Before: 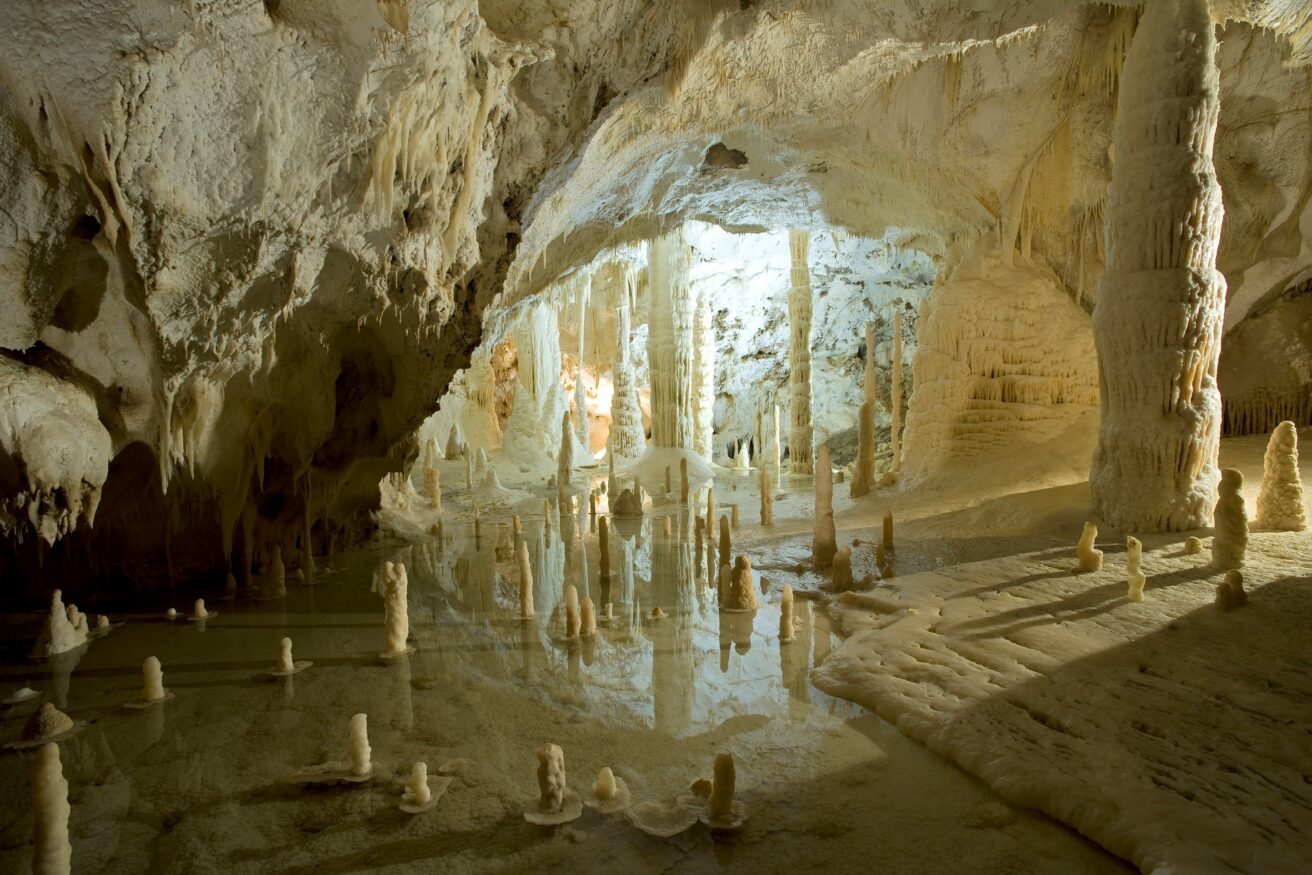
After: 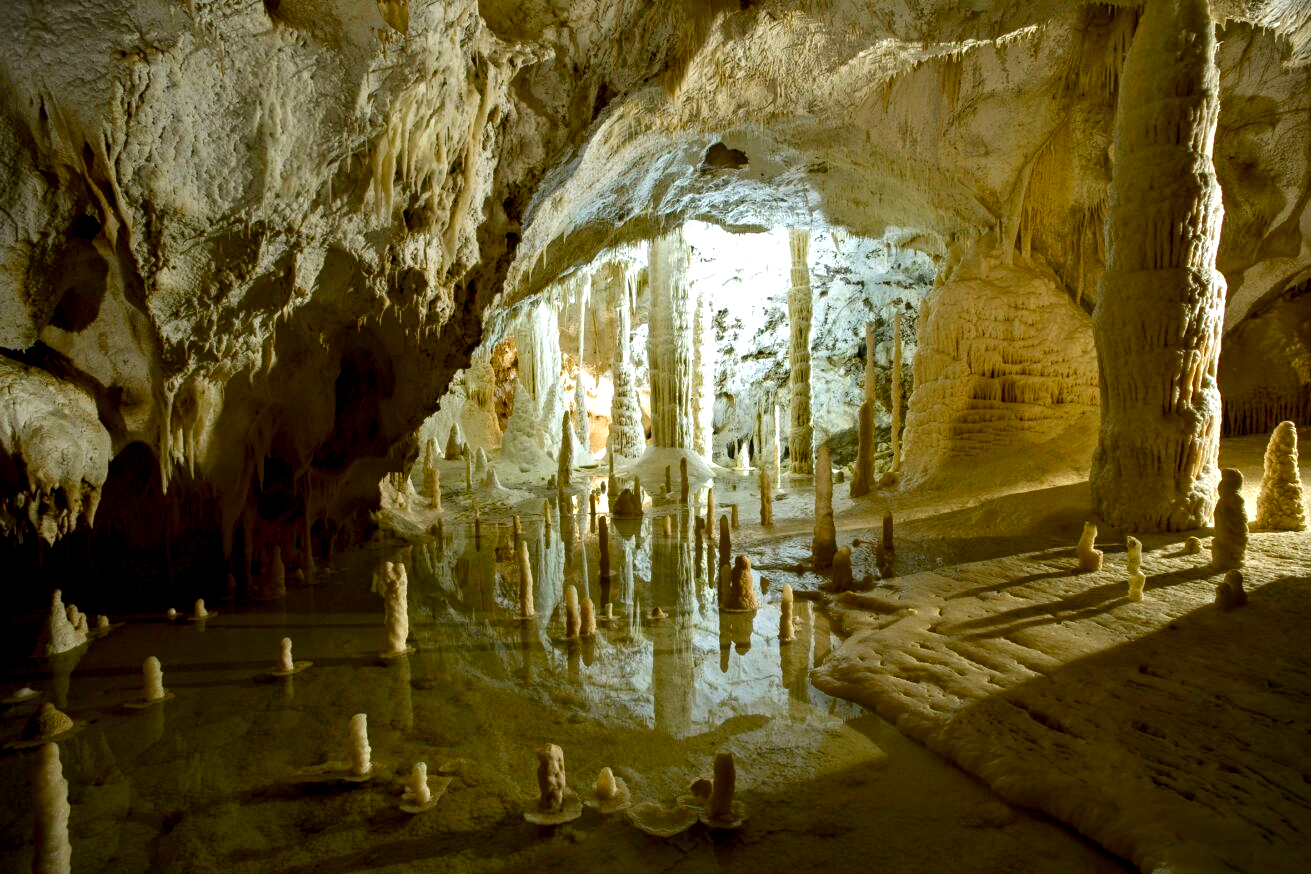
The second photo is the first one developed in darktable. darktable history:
contrast equalizer: octaves 7, y [[0.526, 0.53, 0.532, 0.532, 0.53, 0.525], [0.5 ×6], [0.5 ×6], [0 ×6], [0 ×6]]
exposure: exposure 0.295 EV, compensate highlight preservation false
contrast brightness saturation: brightness -0.216, saturation 0.083
color balance rgb: power › hue 213.36°, perceptual saturation grading › global saturation 20%, perceptual saturation grading › highlights -24.804%, perceptual saturation grading › shadows 49.929%
tone equalizer: on, module defaults
vignetting: fall-off start 99.59%, center (0, 0.005), unbound false
local contrast: on, module defaults
